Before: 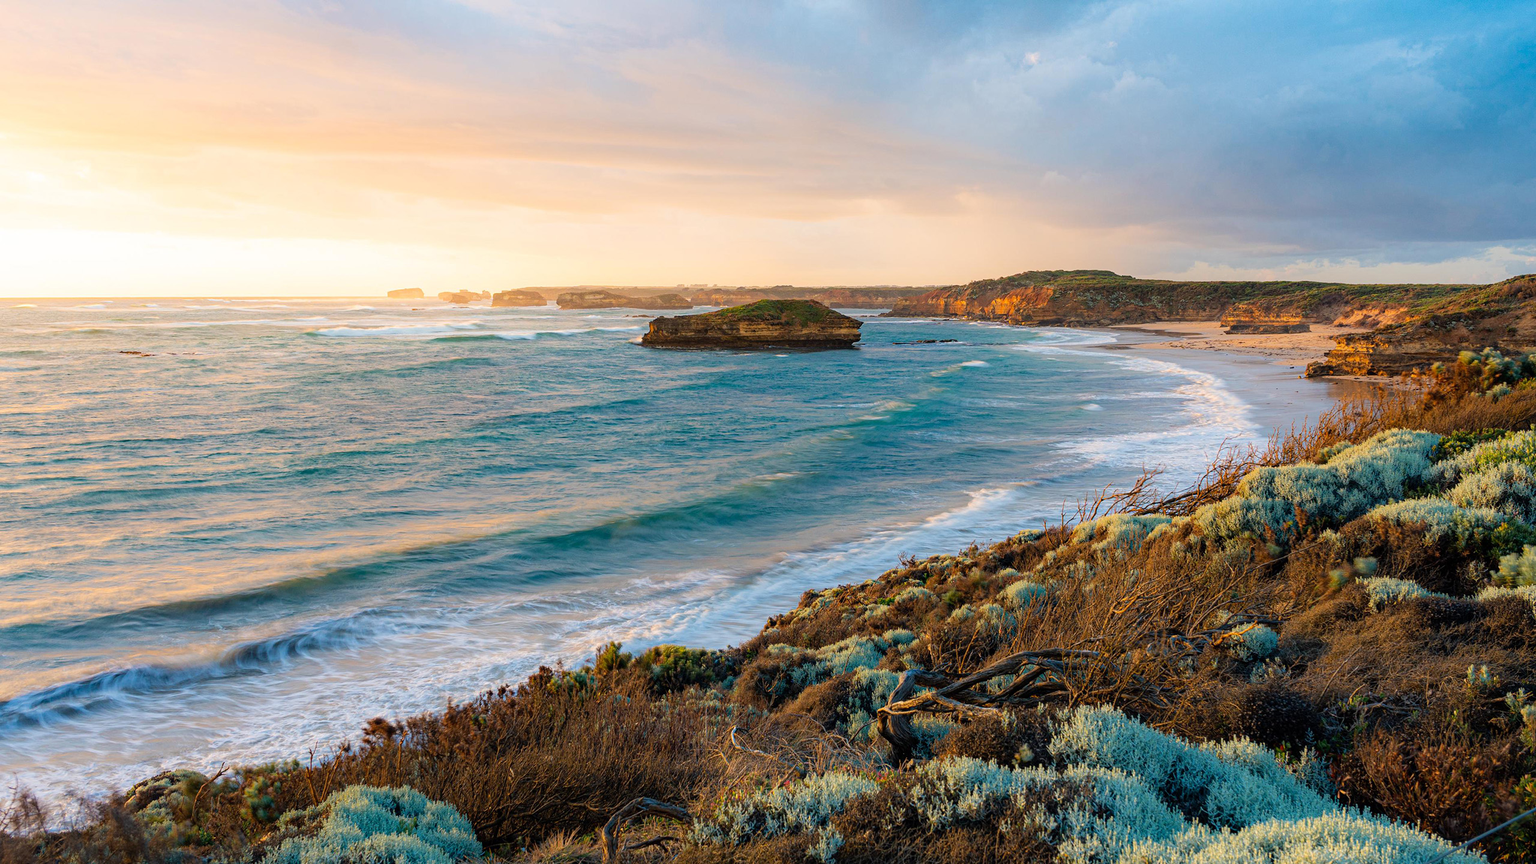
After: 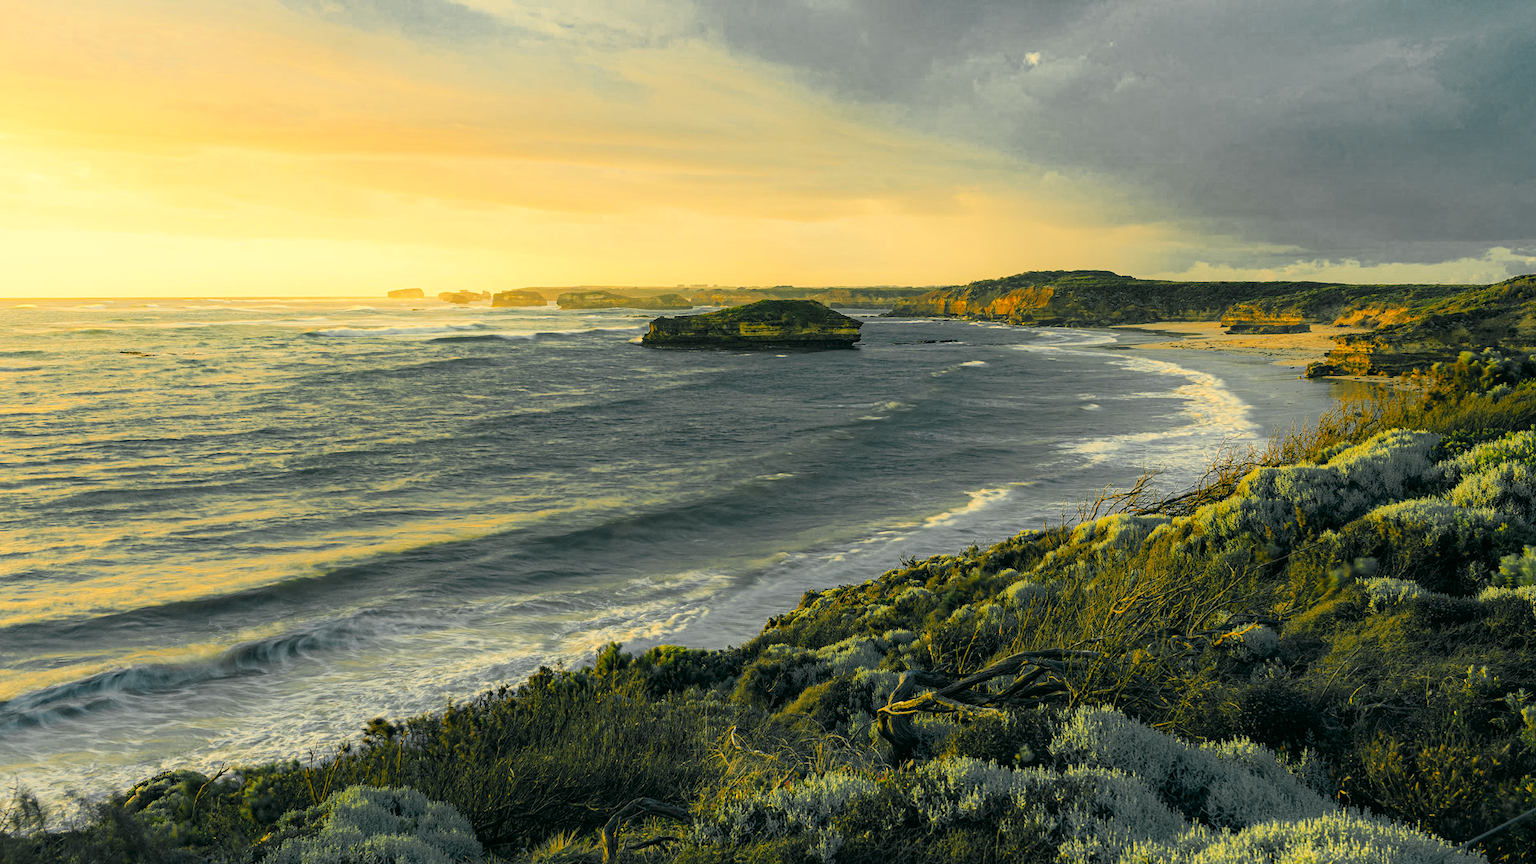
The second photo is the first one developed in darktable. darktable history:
color correction: highlights a* 1.83, highlights b* 34.02, shadows a* -36.68, shadows b* -5.48
color zones: curves: ch0 [(0.035, 0.242) (0.25, 0.5) (0.384, 0.214) (0.488, 0.255) (0.75, 0.5)]; ch1 [(0.063, 0.379) (0.25, 0.5) (0.354, 0.201) (0.489, 0.085) (0.729, 0.271)]; ch2 [(0.25, 0.5) (0.38, 0.517) (0.442, 0.51) (0.735, 0.456)]
